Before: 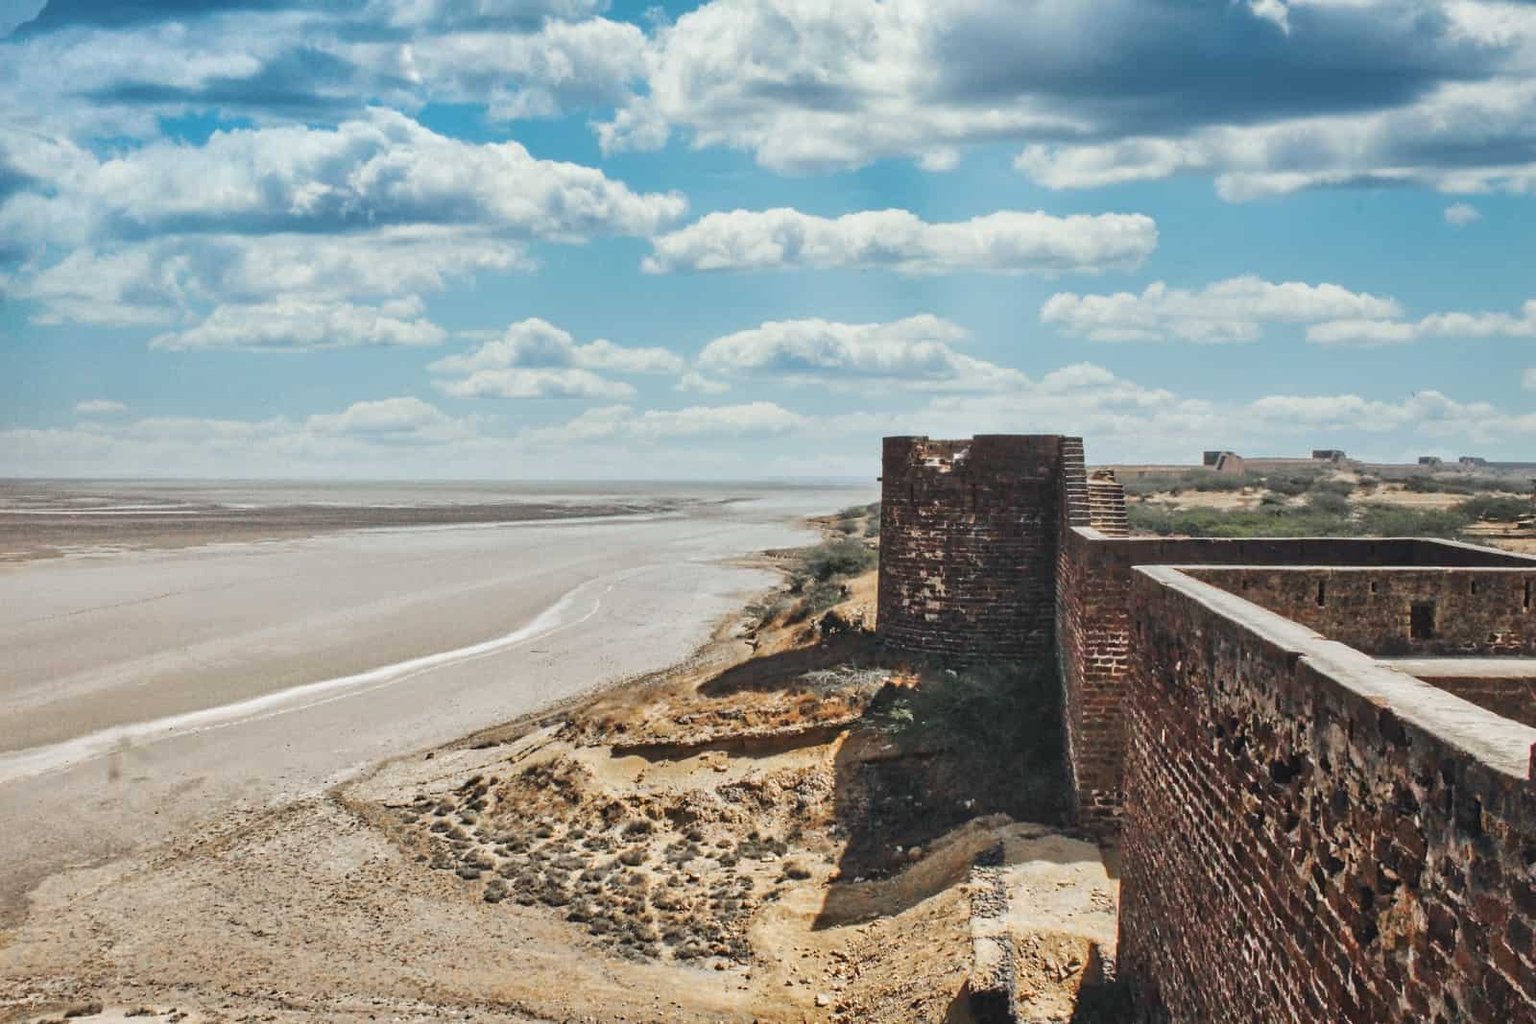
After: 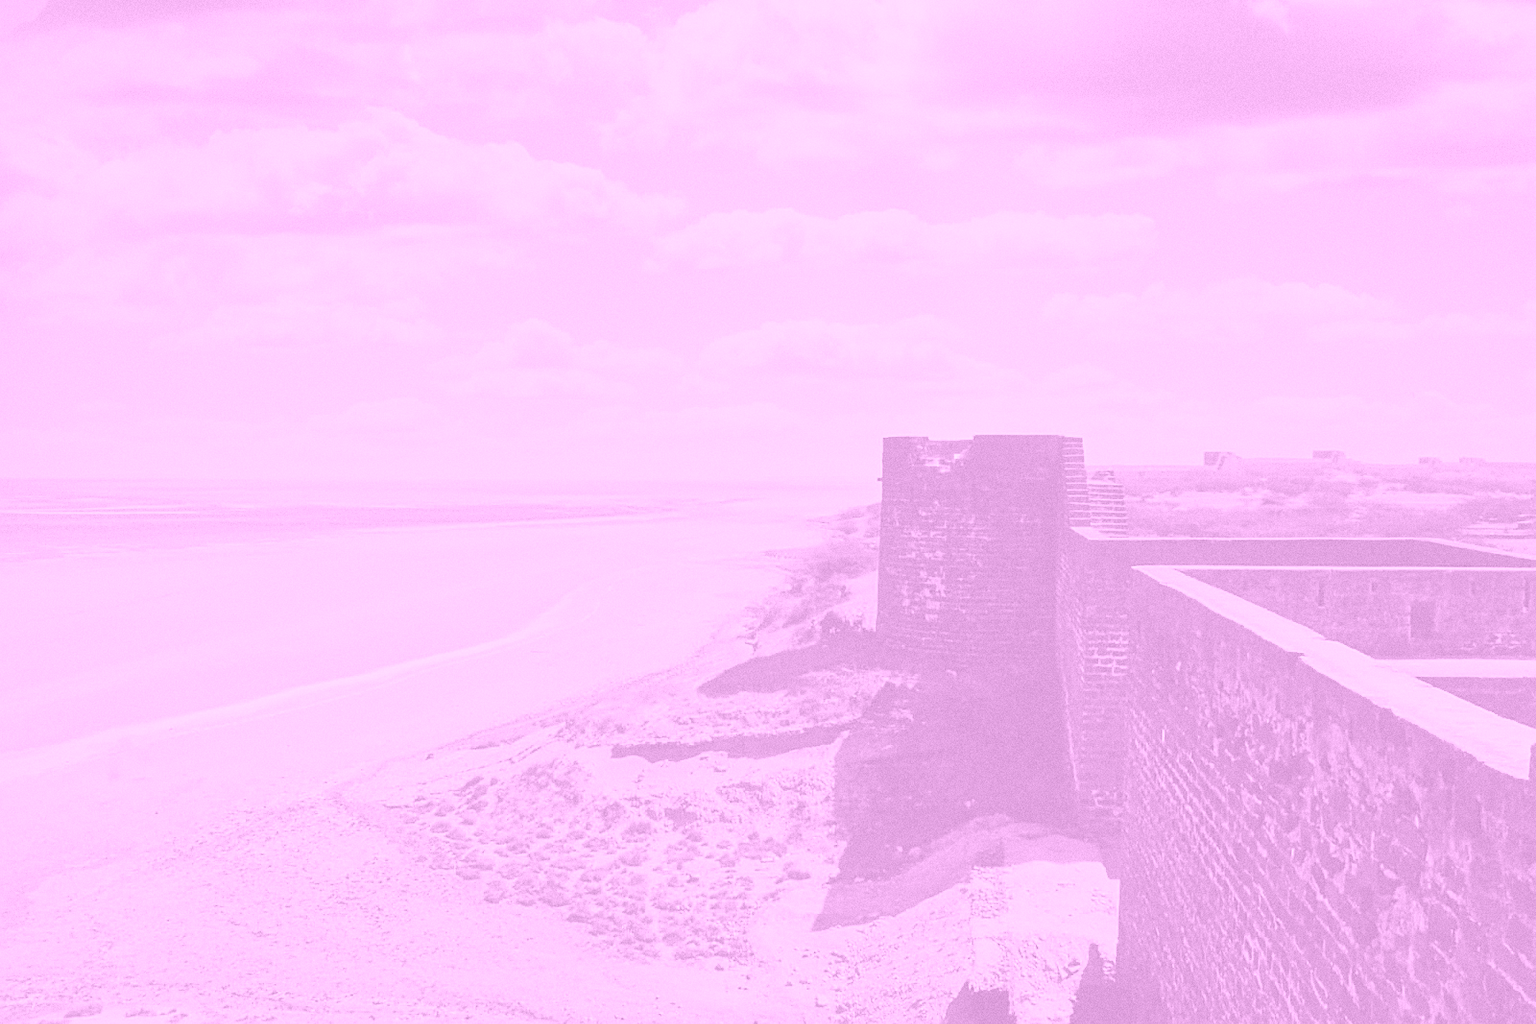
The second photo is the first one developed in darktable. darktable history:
contrast equalizer: octaves 7, y [[0.6 ×6], [0.55 ×6], [0 ×6], [0 ×6], [0 ×6]], mix -1
grain: on, module defaults
sharpen: on, module defaults
colorize: hue 331.2°, saturation 75%, source mix 30.28%, lightness 70.52%, version 1
